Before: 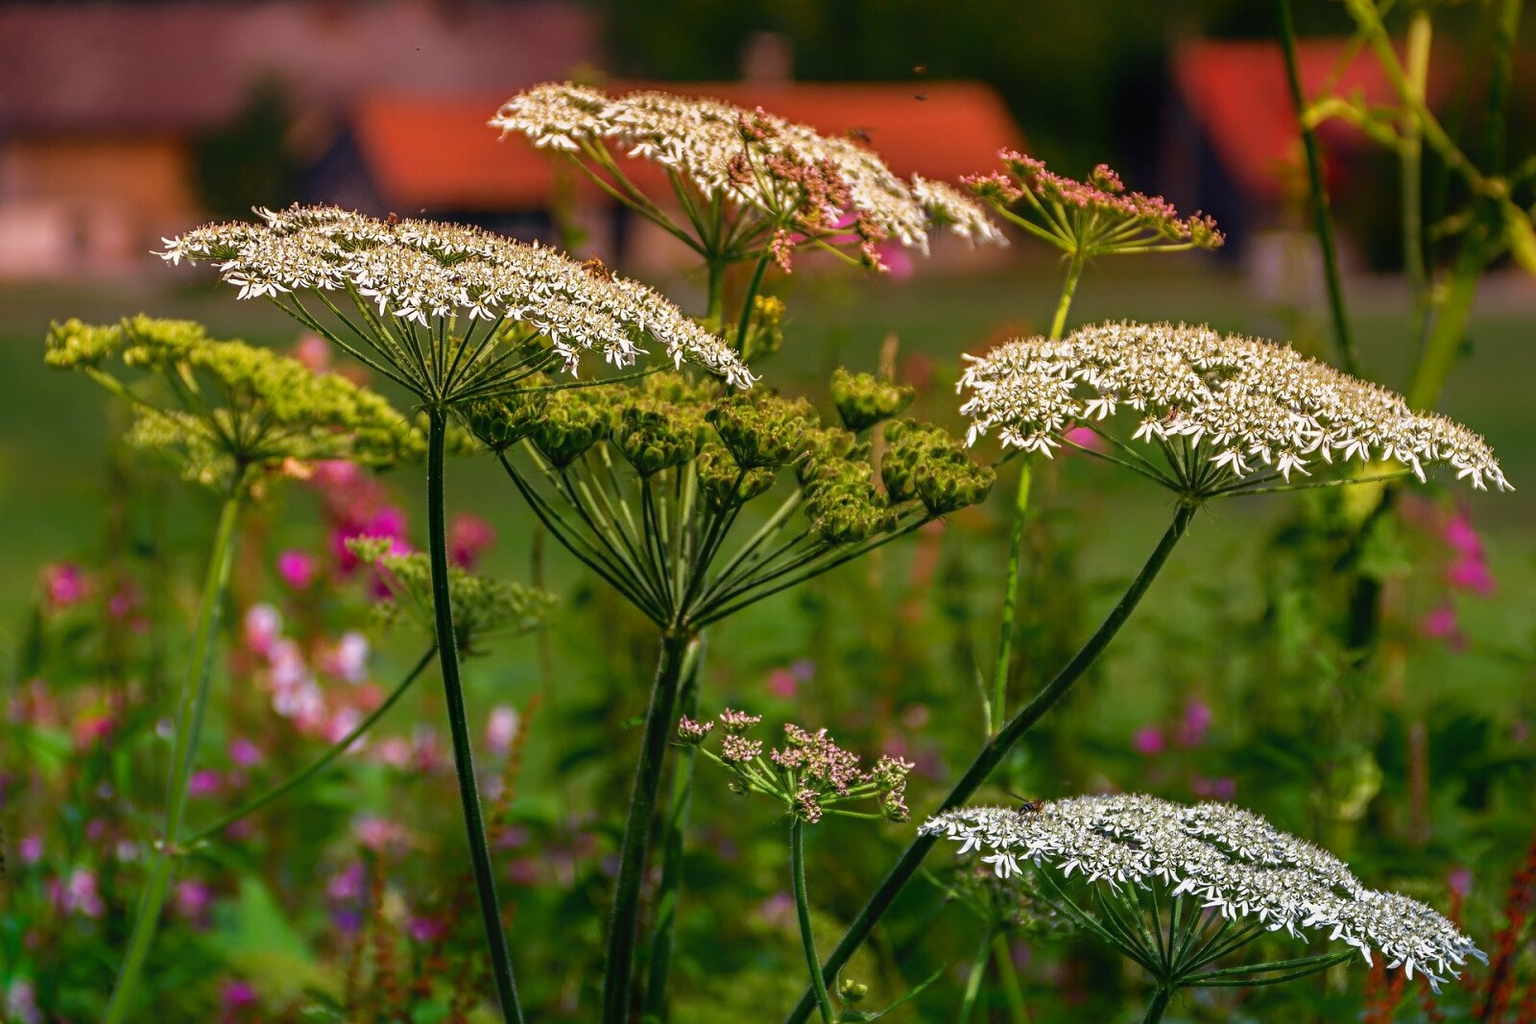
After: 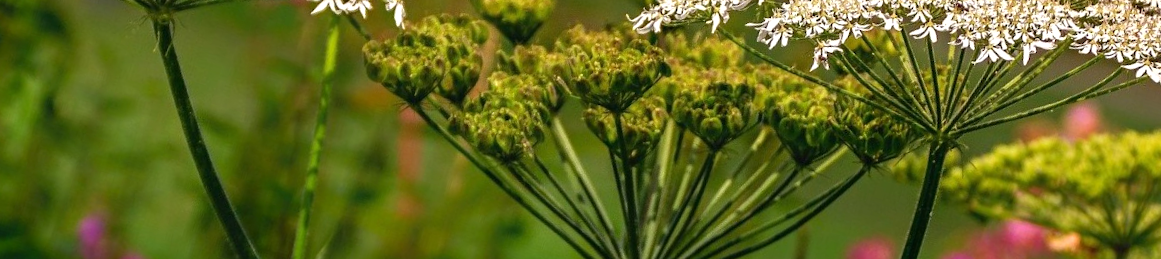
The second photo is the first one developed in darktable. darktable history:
crop and rotate: angle 16.12°, top 30.835%, bottom 35.653%
exposure: exposure 0.29 EV, compensate highlight preservation false
